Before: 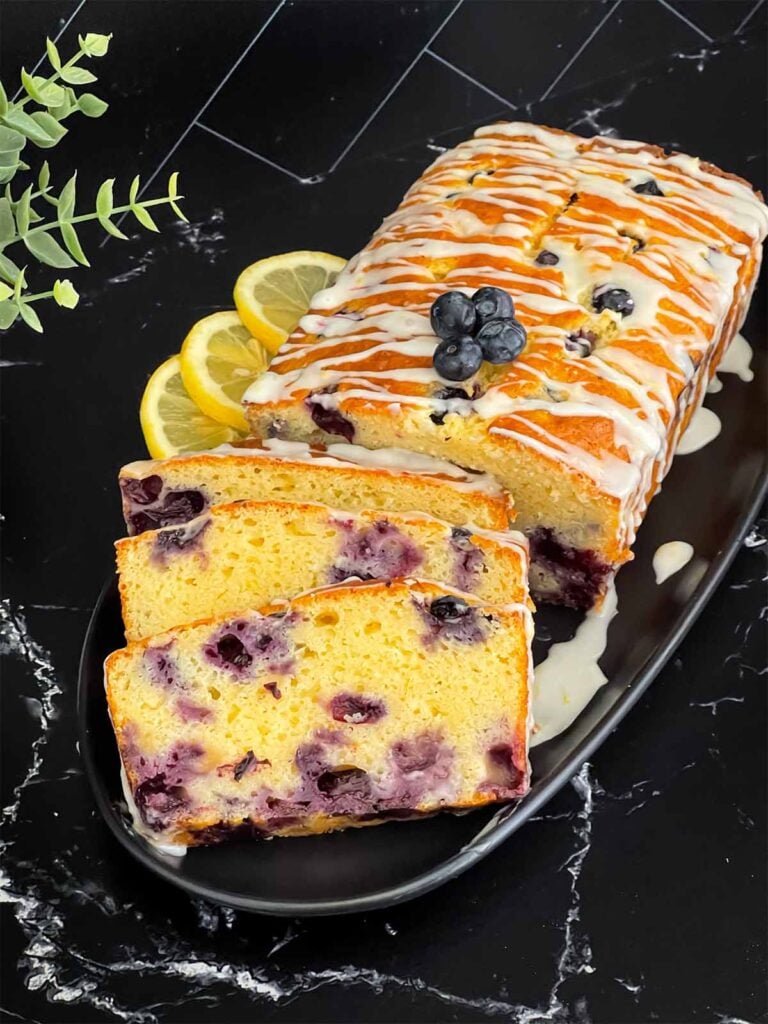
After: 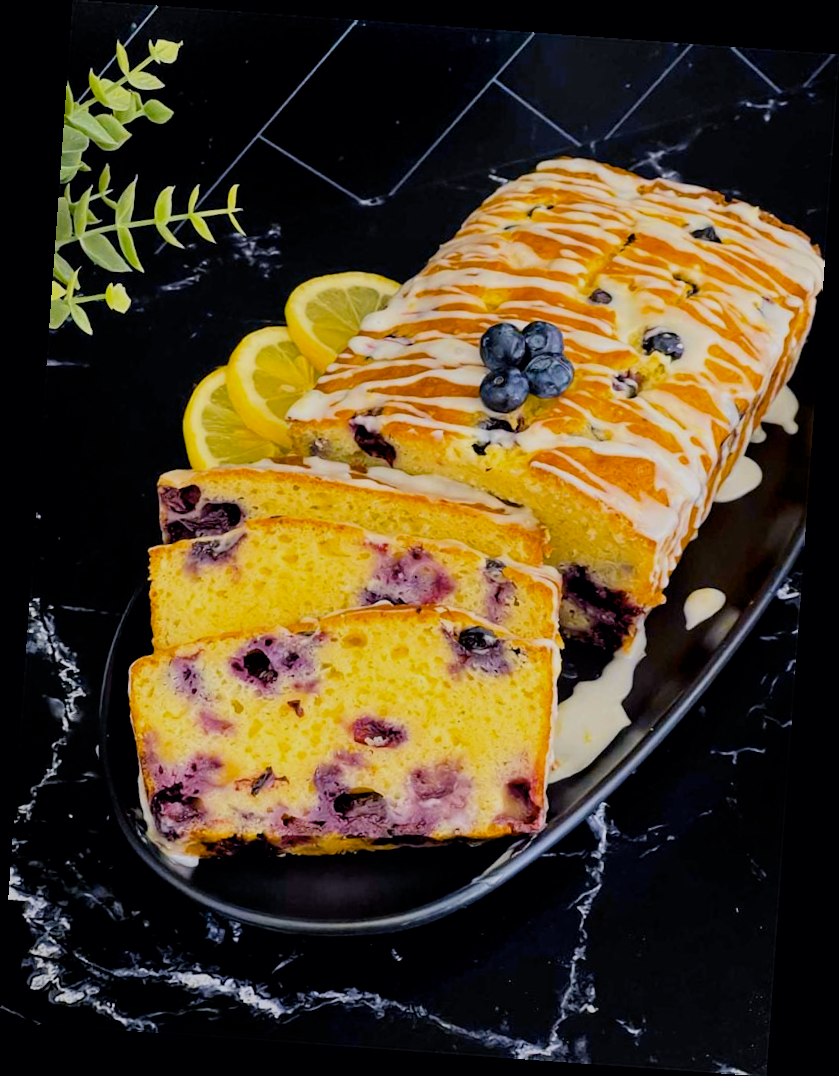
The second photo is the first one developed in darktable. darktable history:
filmic rgb: black relative exposure -7.65 EV, white relative exposure 4.56 EV, hardness 3.61, color science v6 (2022)
color contrast: green-magenta contrast 0.85, blue-yellow contrast 1.25, unbound 0
rotate and perspective: rotation 4.1°, automatic cropping off
color balance rgb: shadows lift › chroma 1%, shadows lift › hue 240.84°, highlights gain › chroma 2%, highlights gain › hue 73.2°, global offset › luminance -0.5%, perceptual saturation grading › global saturation 20%, perceptual saturation grading › highlights -25%, perceptual saturation grading › shadows 50%, global vibrance 25.26%
color calibration: illuminant as shot in camera, x 0.358, y 0.373, temperature 4628.91 K
